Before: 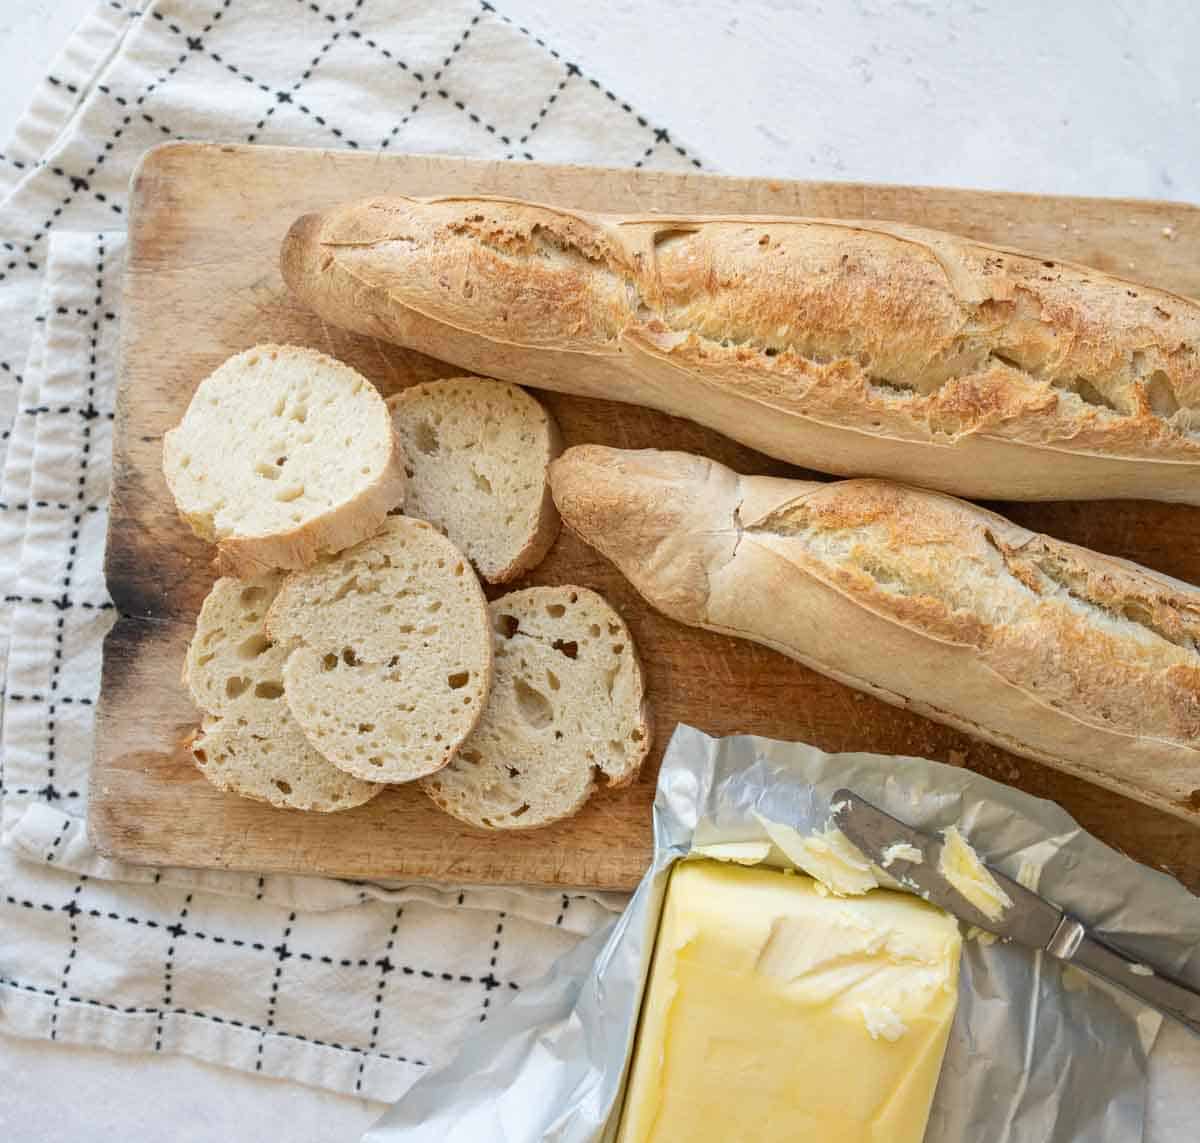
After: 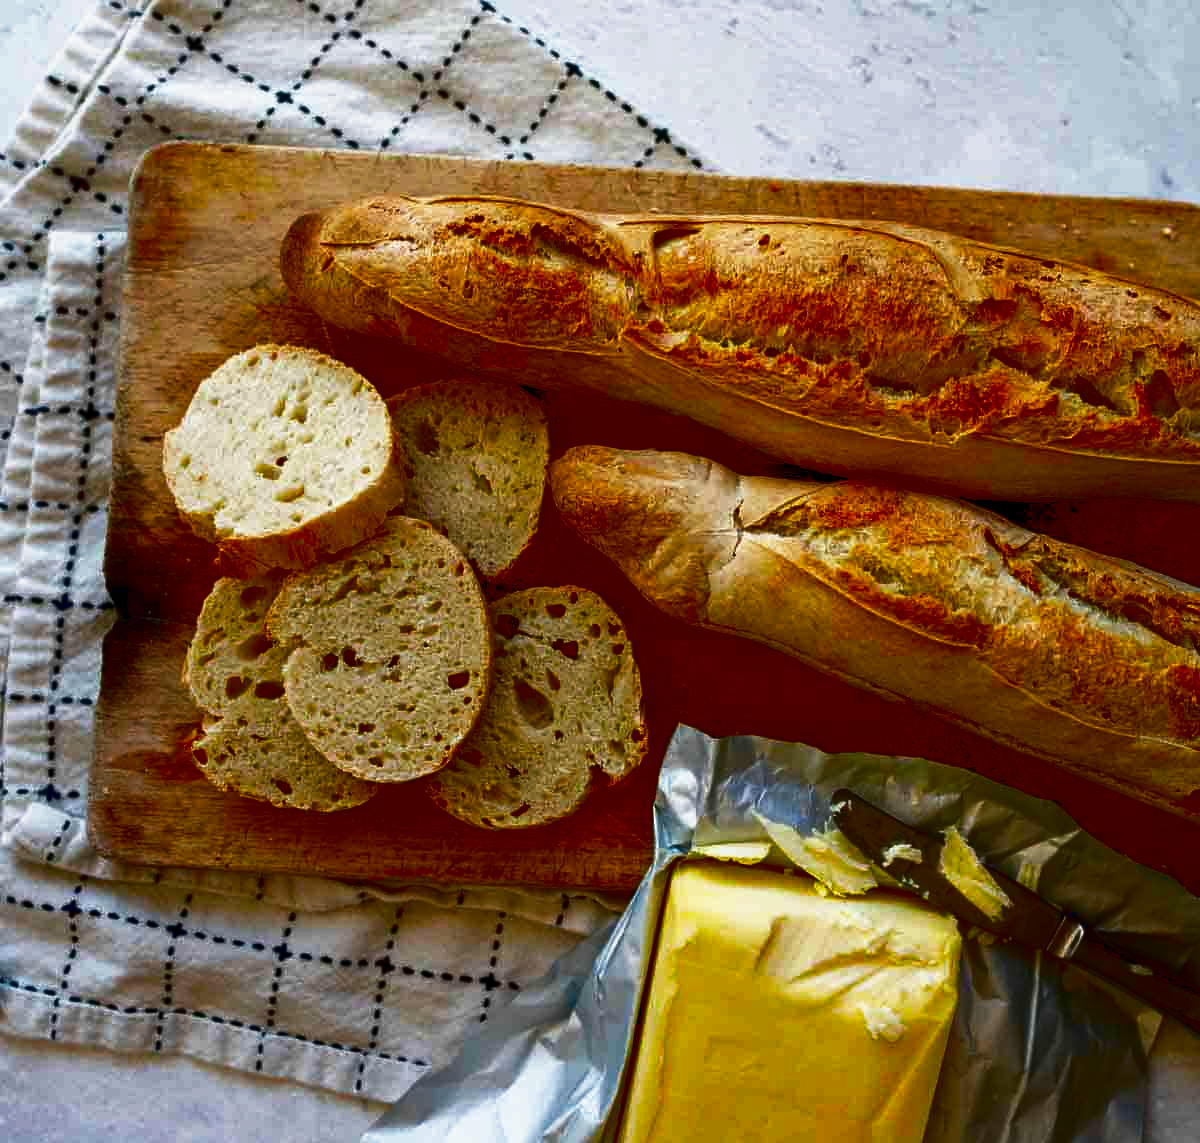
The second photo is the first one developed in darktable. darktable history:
contrast brightness saturation: brightness -1, saturation 1
base curve: curves: ch0 [(0.017, 0) (0.425, 0.441) (0.844, 0.933) (1, 1)], preserve colors none
